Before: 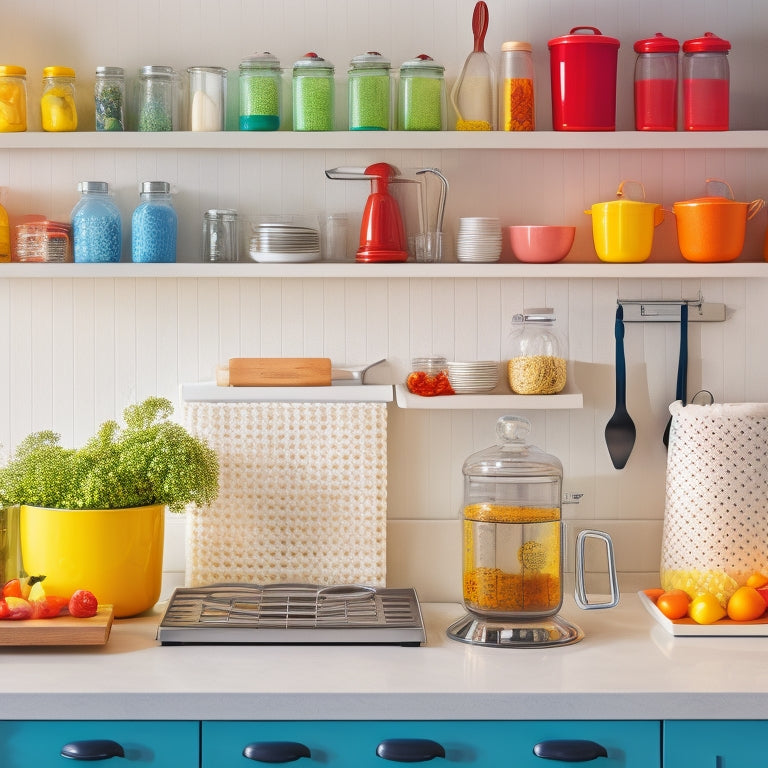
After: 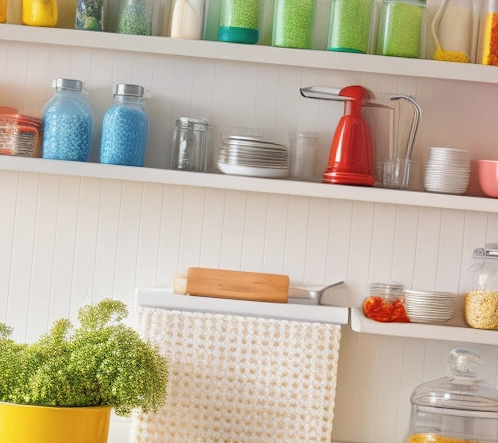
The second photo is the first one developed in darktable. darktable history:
contrast brightness saturation: saturation -0.05
crop and rotate: angle -4.99°, left 2.122%, top 6.945%, right 27.566%, bottom 30.519%
